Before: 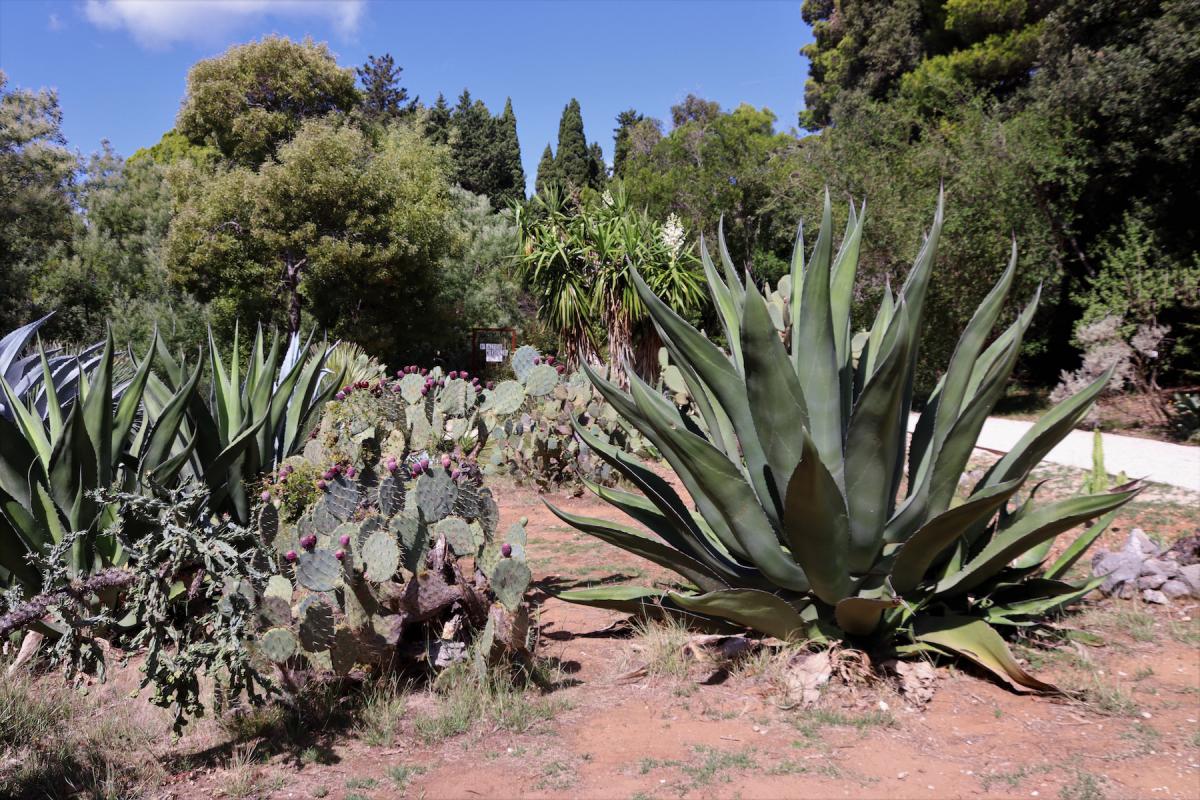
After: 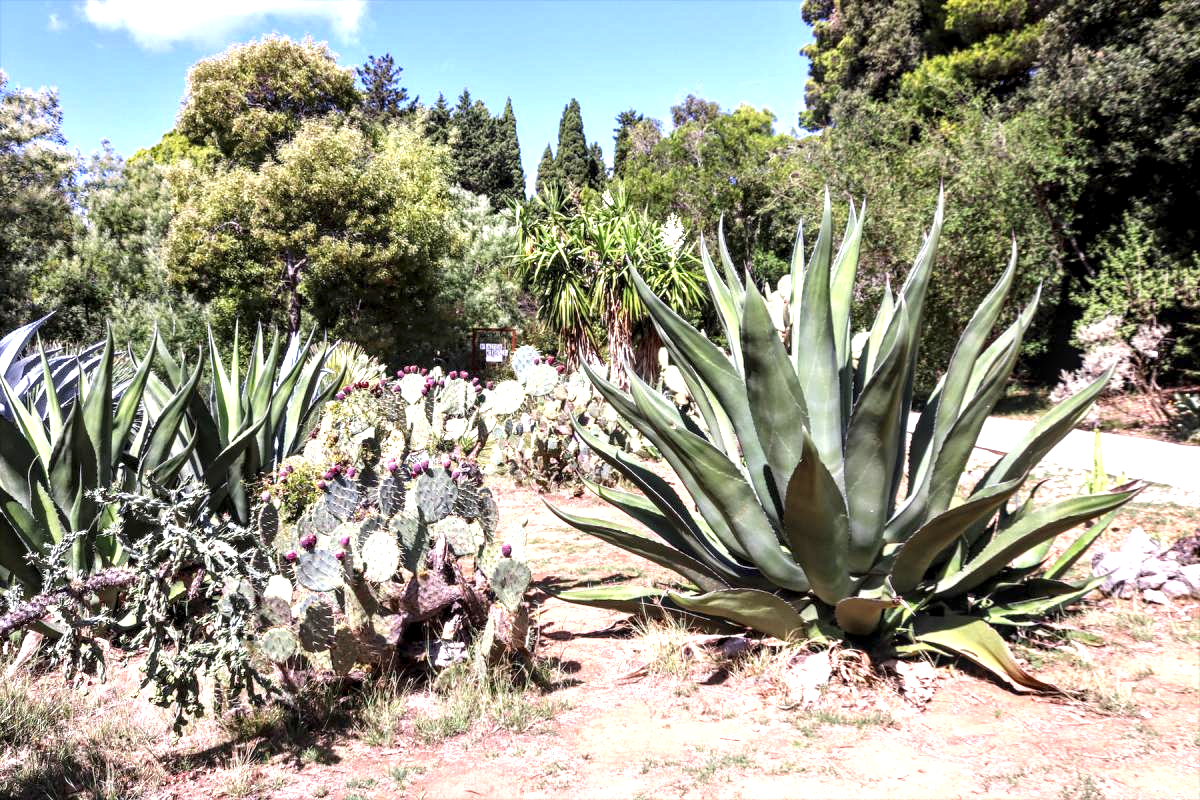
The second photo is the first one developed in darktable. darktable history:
local contrast: highlights 58%, detail 145%
exposure: black level correction 0, exposure 1.275 EV, compensate highlight preservation false
